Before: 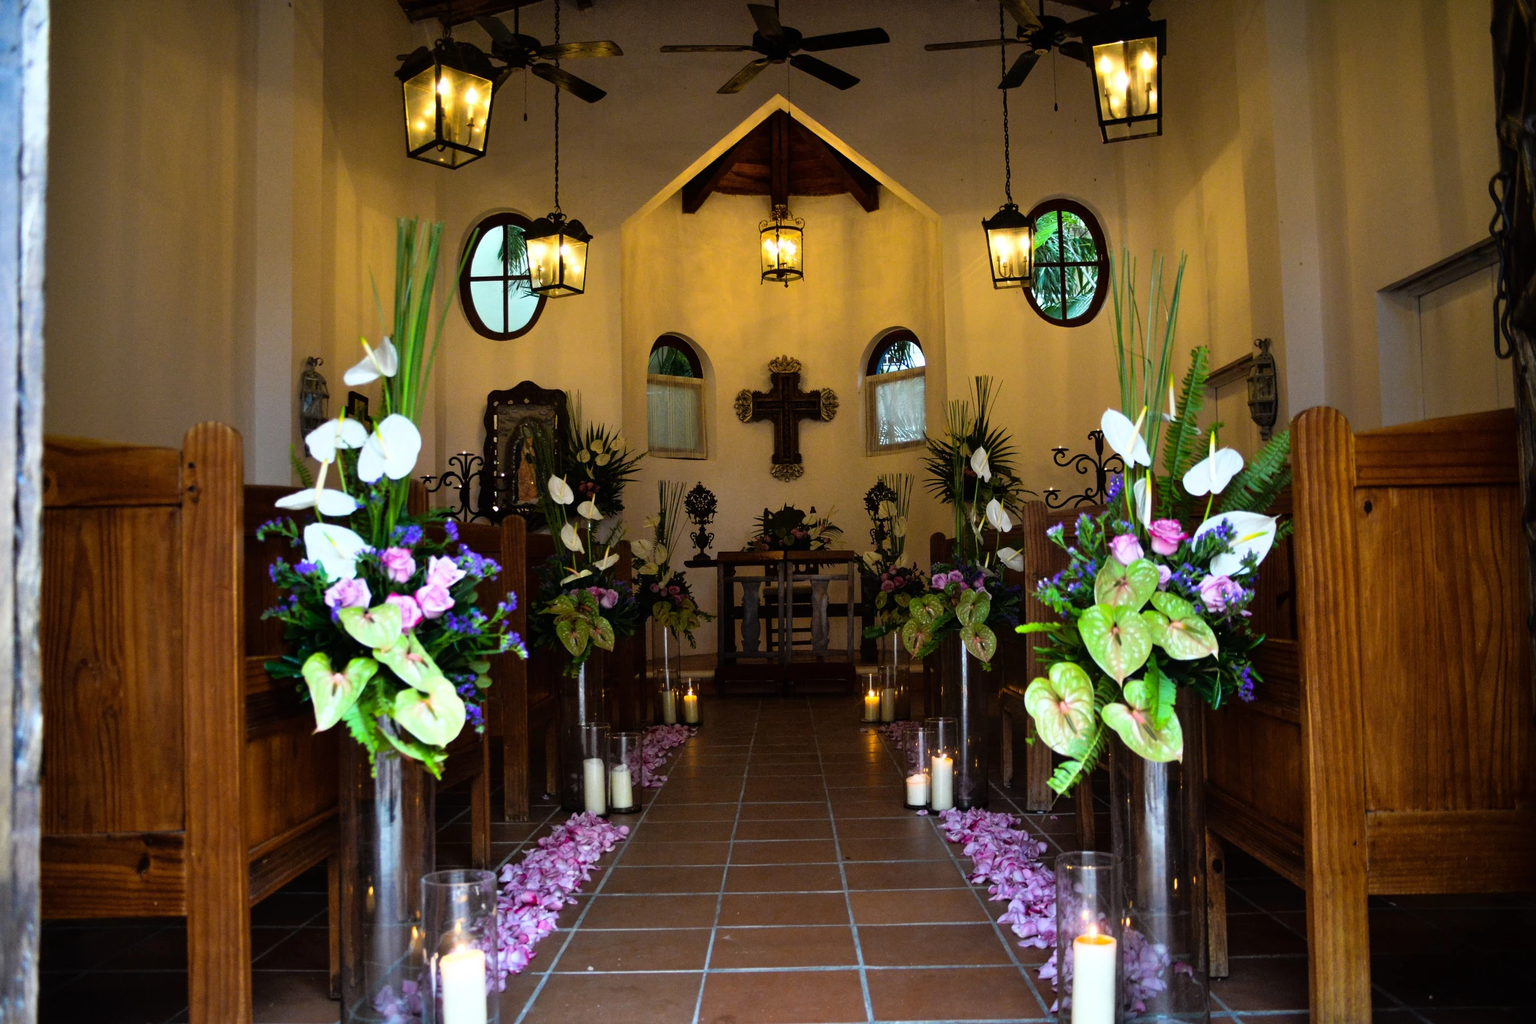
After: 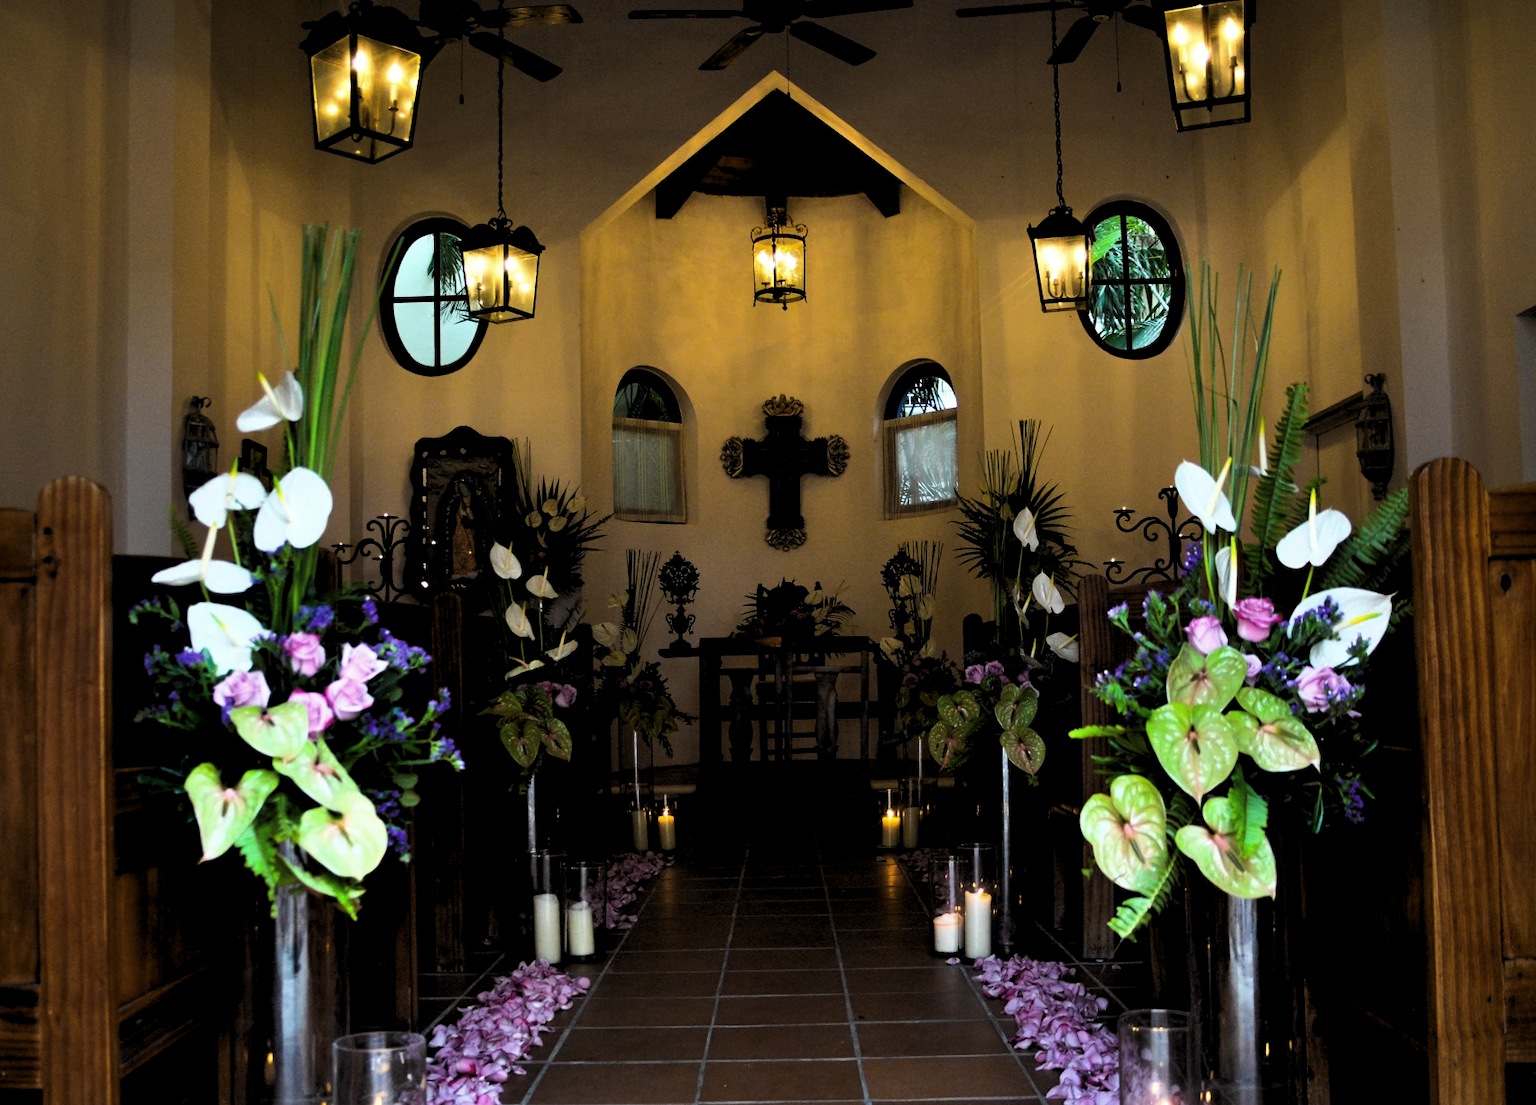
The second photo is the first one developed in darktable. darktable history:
crop: left 9.955%, top 3.662%, right 9.307%, bottom 9.133%
levels: levels [0.116, 0.574, 1]
contrast brightness saturation: contrast 0.045
